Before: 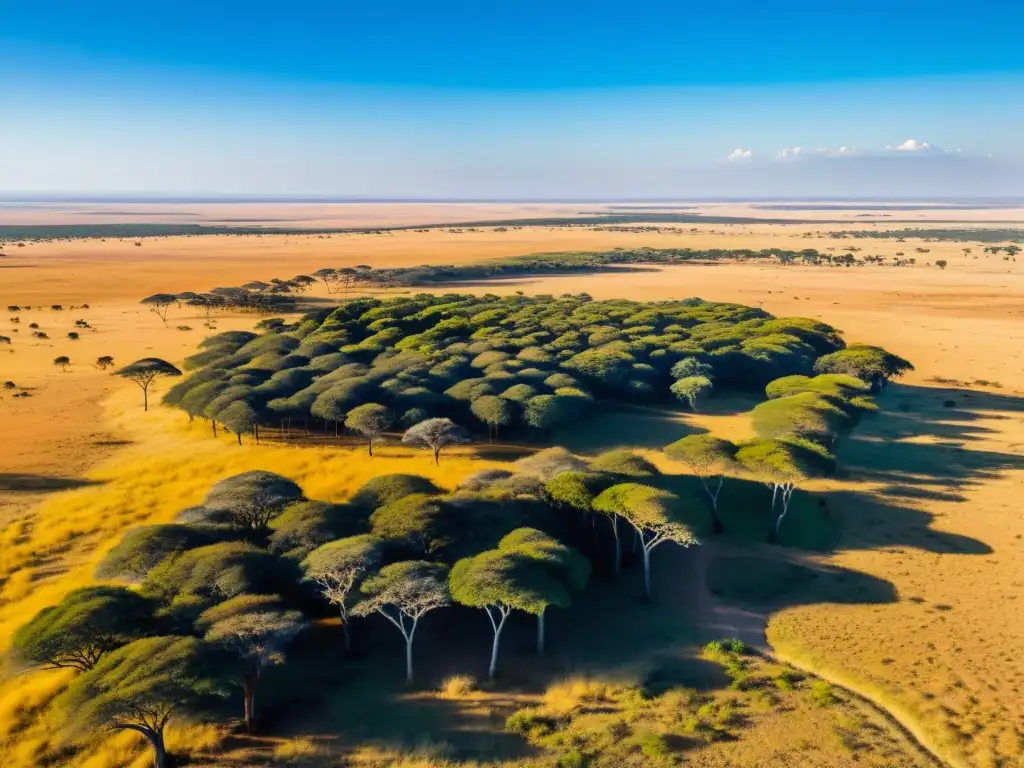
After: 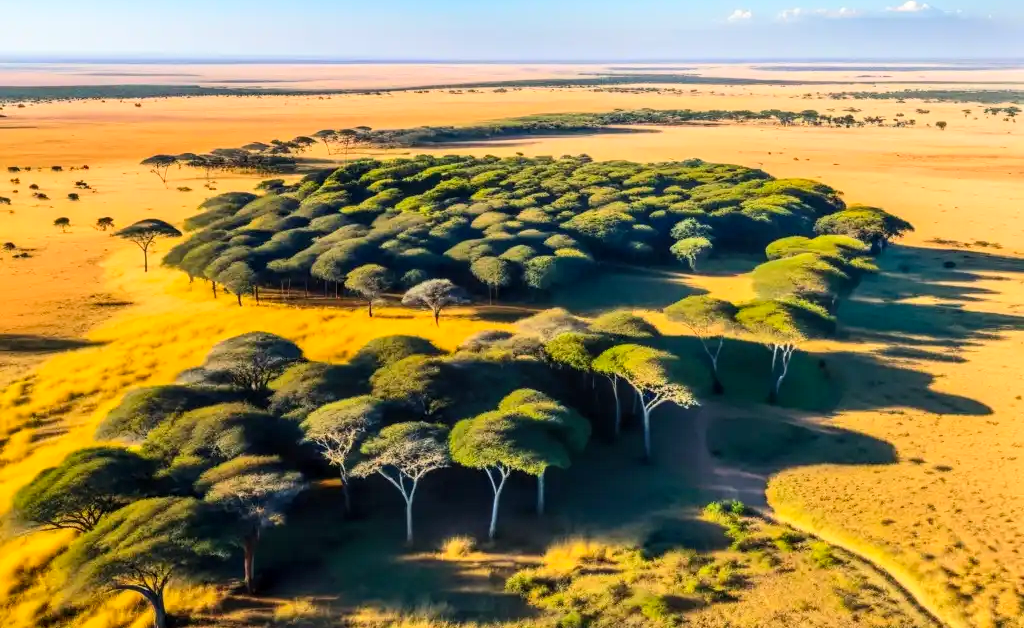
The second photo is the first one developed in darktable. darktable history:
local contrast: detail 130%
crop and rotate: top 18.124%
contrast brightness saturation: contrast 0.198, brightness 0.162, saturation 0.216
